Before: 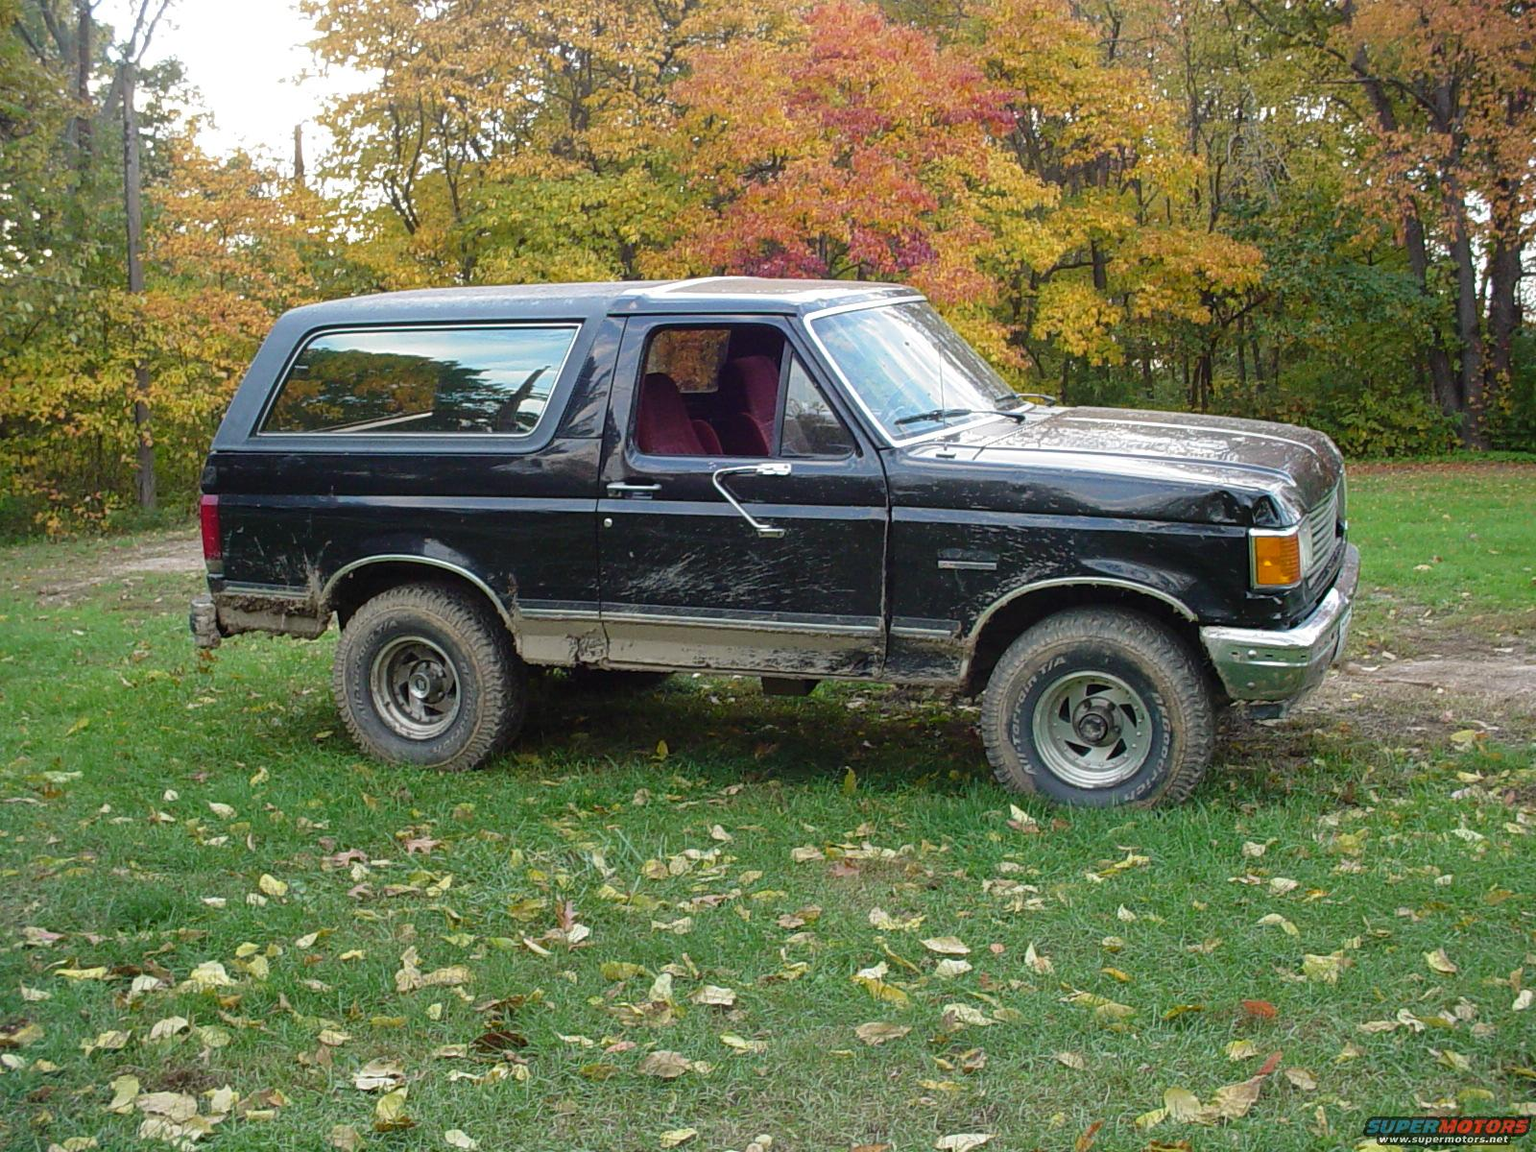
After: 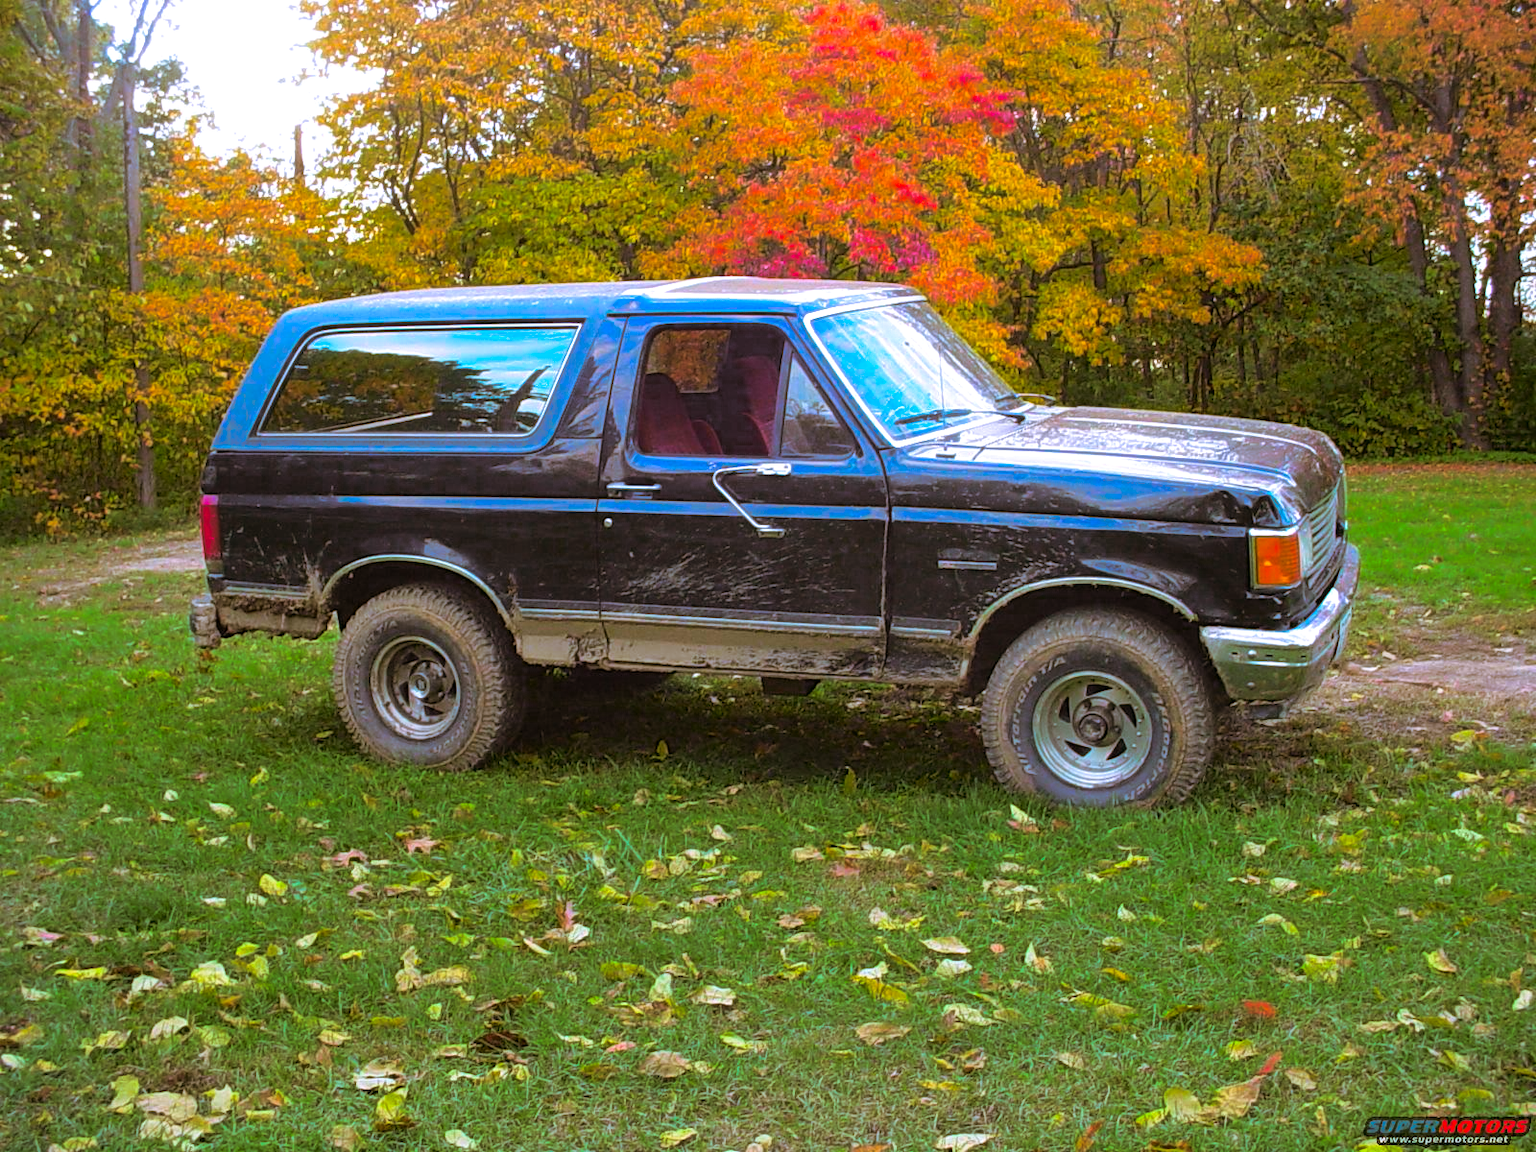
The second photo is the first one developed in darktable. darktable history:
split-toning: shadows › hue 32.4°, shadows › saturation 0.51, highlights › hue 180°, highlights › saturation 0, balance -60.17, compress 55.19%
color correction: highlights a* 1.59, highlights b* -1.7, saturation 2.48
white balance: red 0.984, blue 1.059
